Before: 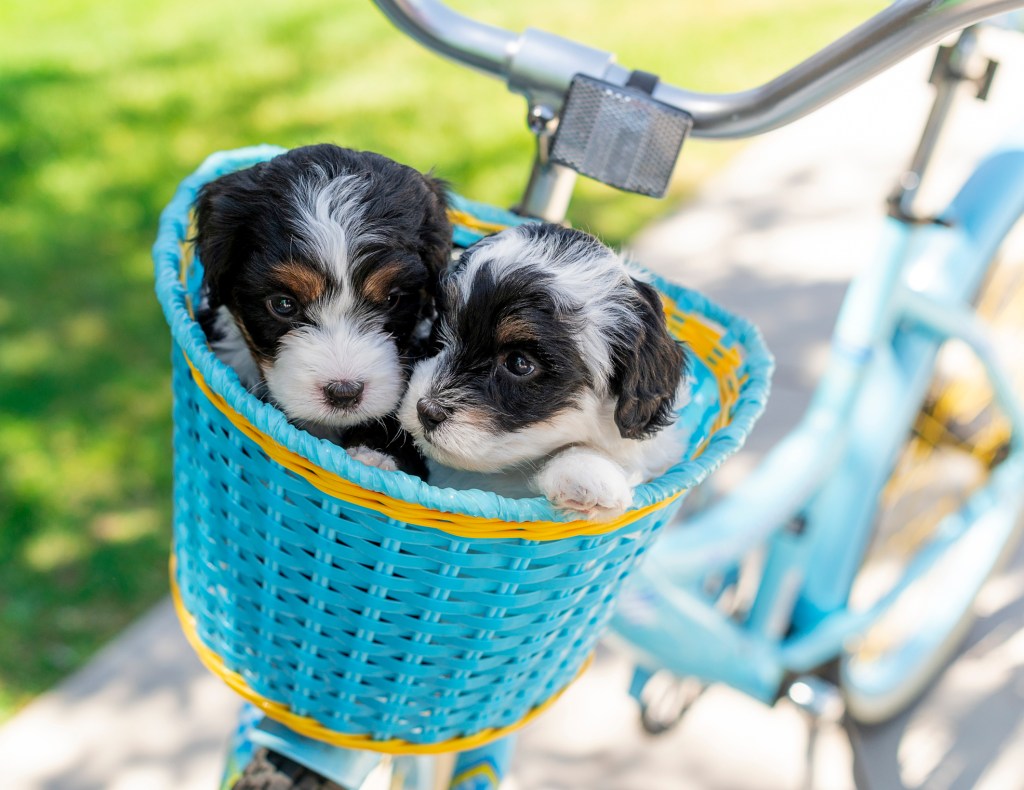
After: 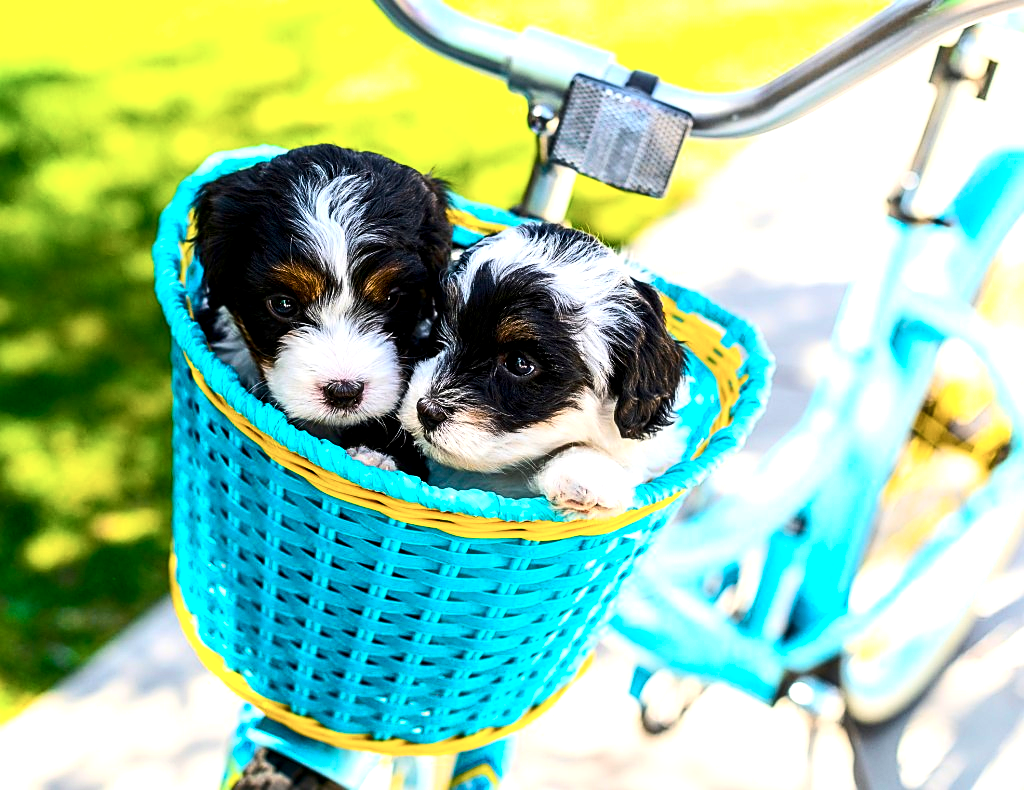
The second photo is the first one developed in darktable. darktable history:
local contrast: highlights 100%, shadows 100%, detail 120%, midtone range 0.2
sharpen: on, module defaults
contrast brightness saturation: contrast 0.25, saturation -0.31
color balance rgb: linear chroma grading › shadows -40%, linear chroma grading › highlights 40%, linear chroma grading › global chroma 45%, linear chroma grading › mid-tones -30%, perceptual saturation grading › global saturation 55%, perceptual saturation grading › highlights -50%, perceptual saturation grading › mid-tones 40%, perceptual saturation grading › shadows 30%, perceptual brilliance grading › global brilliance 20%, perceptual brilliance grading › shadows -40%, global vibrance 35%
